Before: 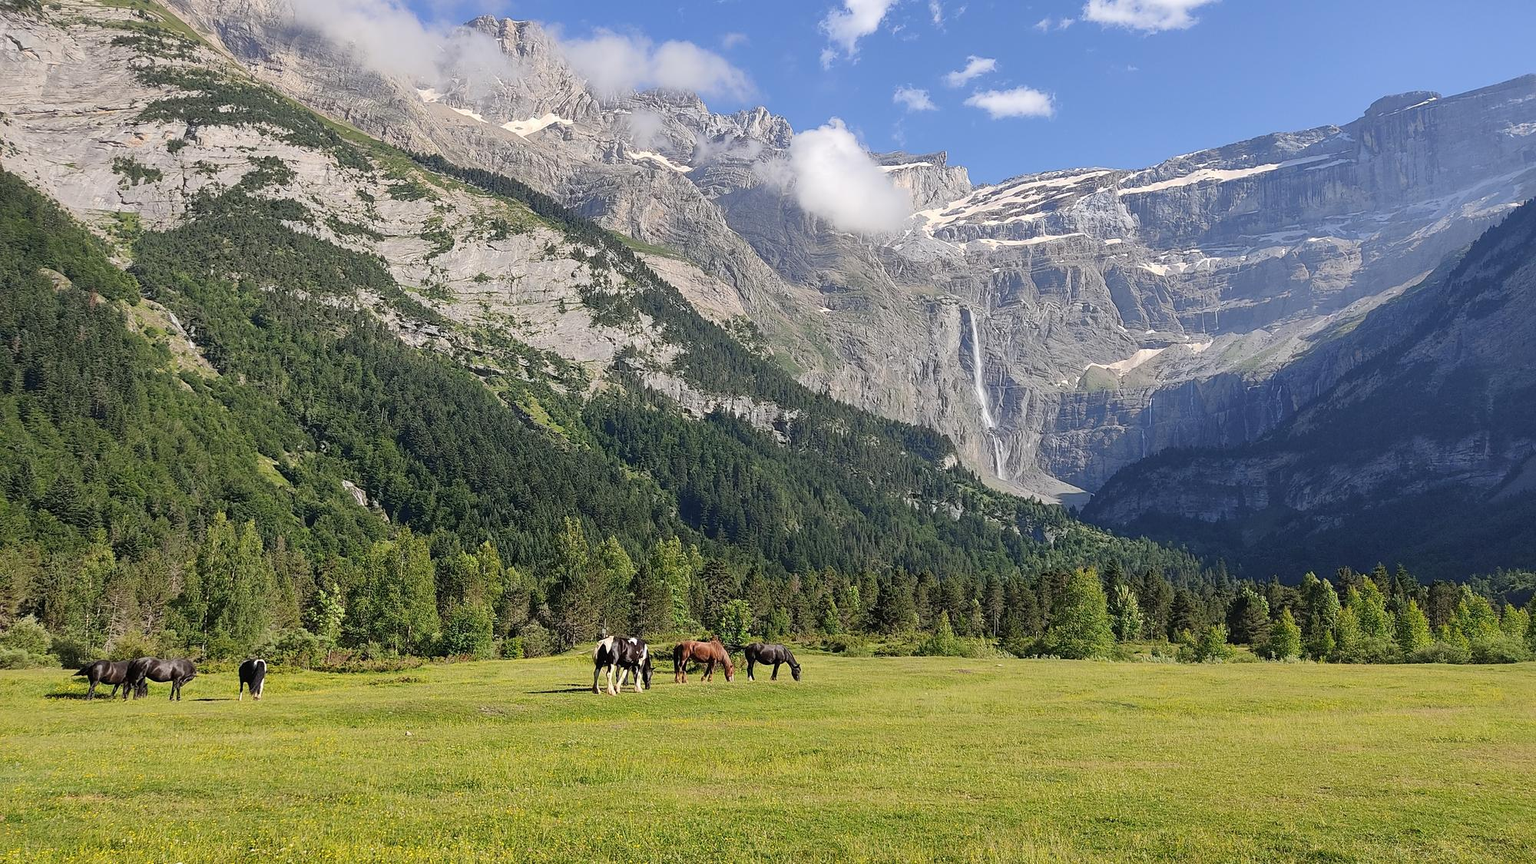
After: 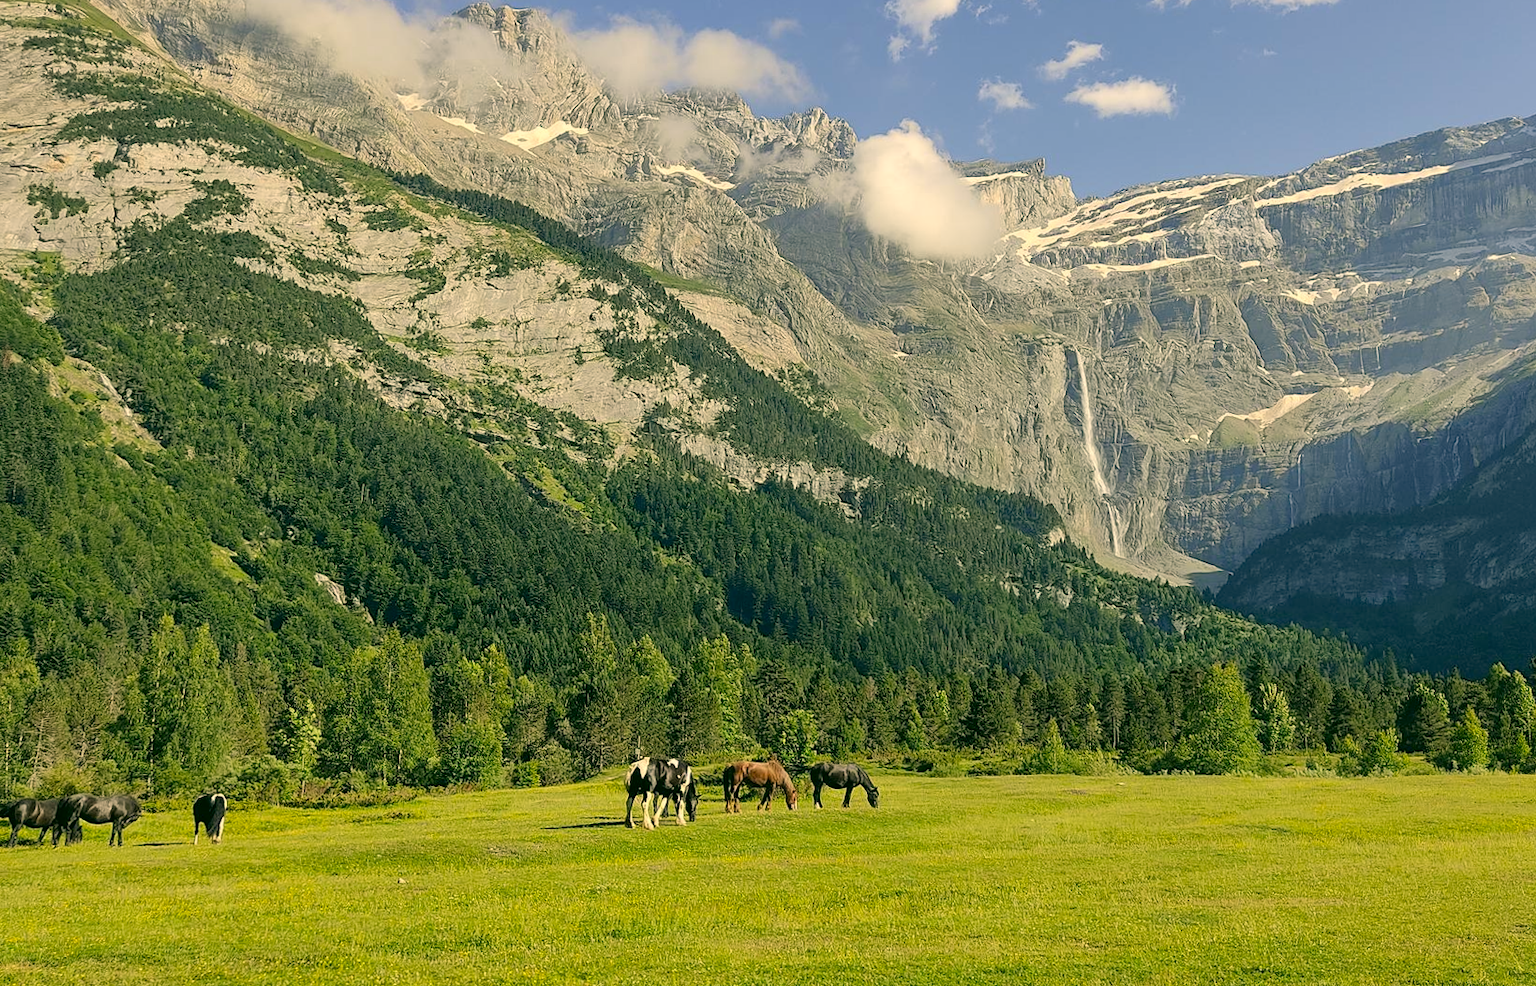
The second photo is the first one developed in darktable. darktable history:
crop and rotate: angle 1.09°, left 4.082%, top 0.521%, right 11.159%, bottom 2.657%
color correction: highlights a* 4.66, highlights b* 24.13, shadows a* -15.61, shadows b* 3.94
